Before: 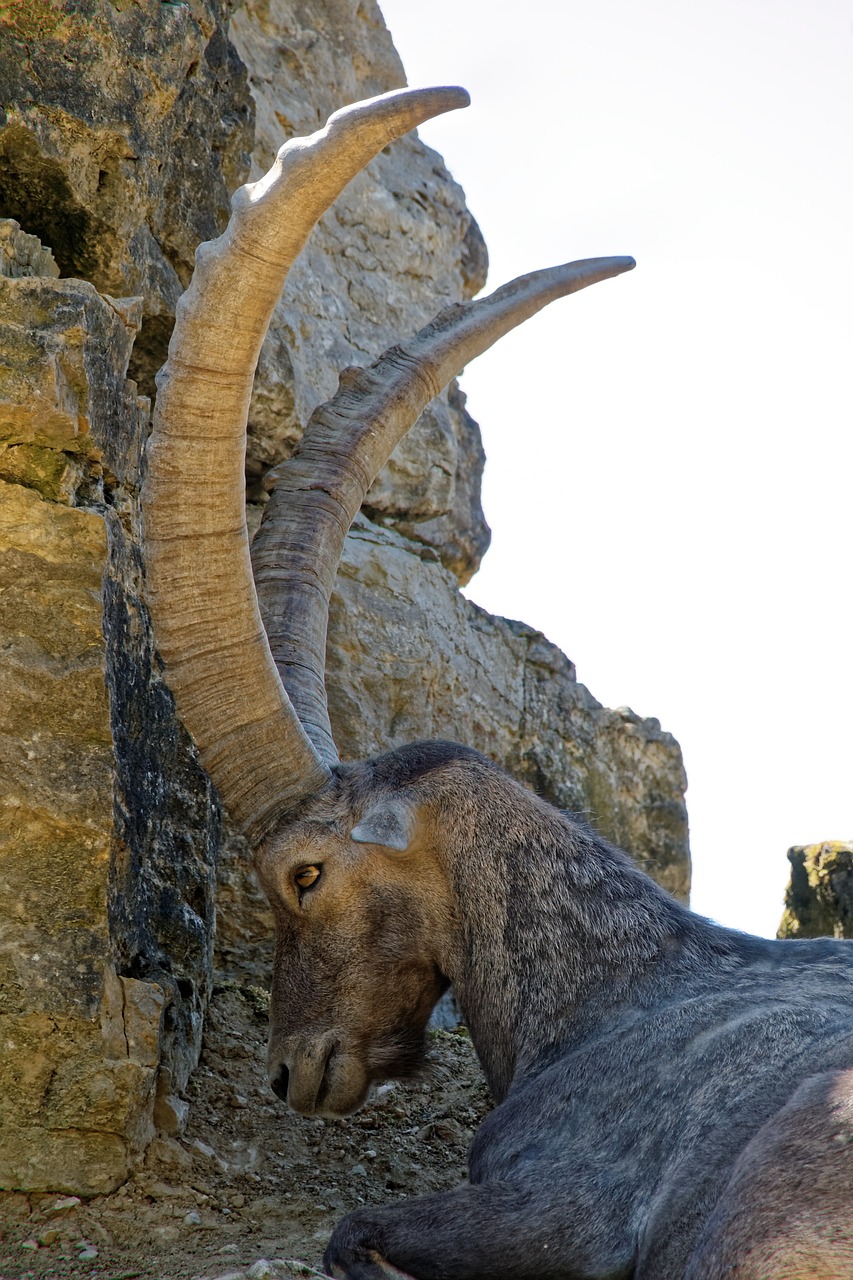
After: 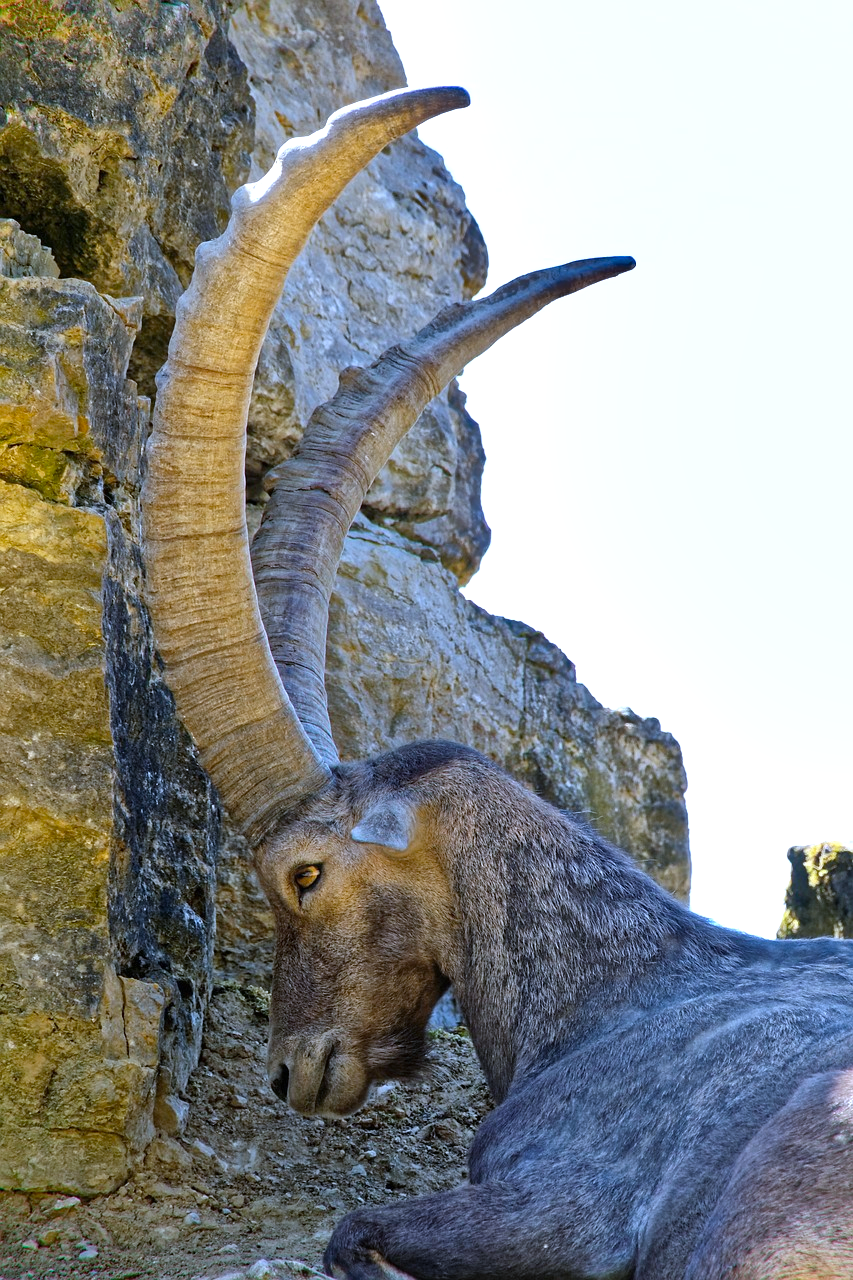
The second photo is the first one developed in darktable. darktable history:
shadows and highlights: shadows 49, highlights -41, soften with gaussian
white balance: red 0.948, green 1.02, blue 1.176
exposure: black level correction 0, exposure 0.5 EV, compensate highlight preservation false
color balance: output saturation 120%
